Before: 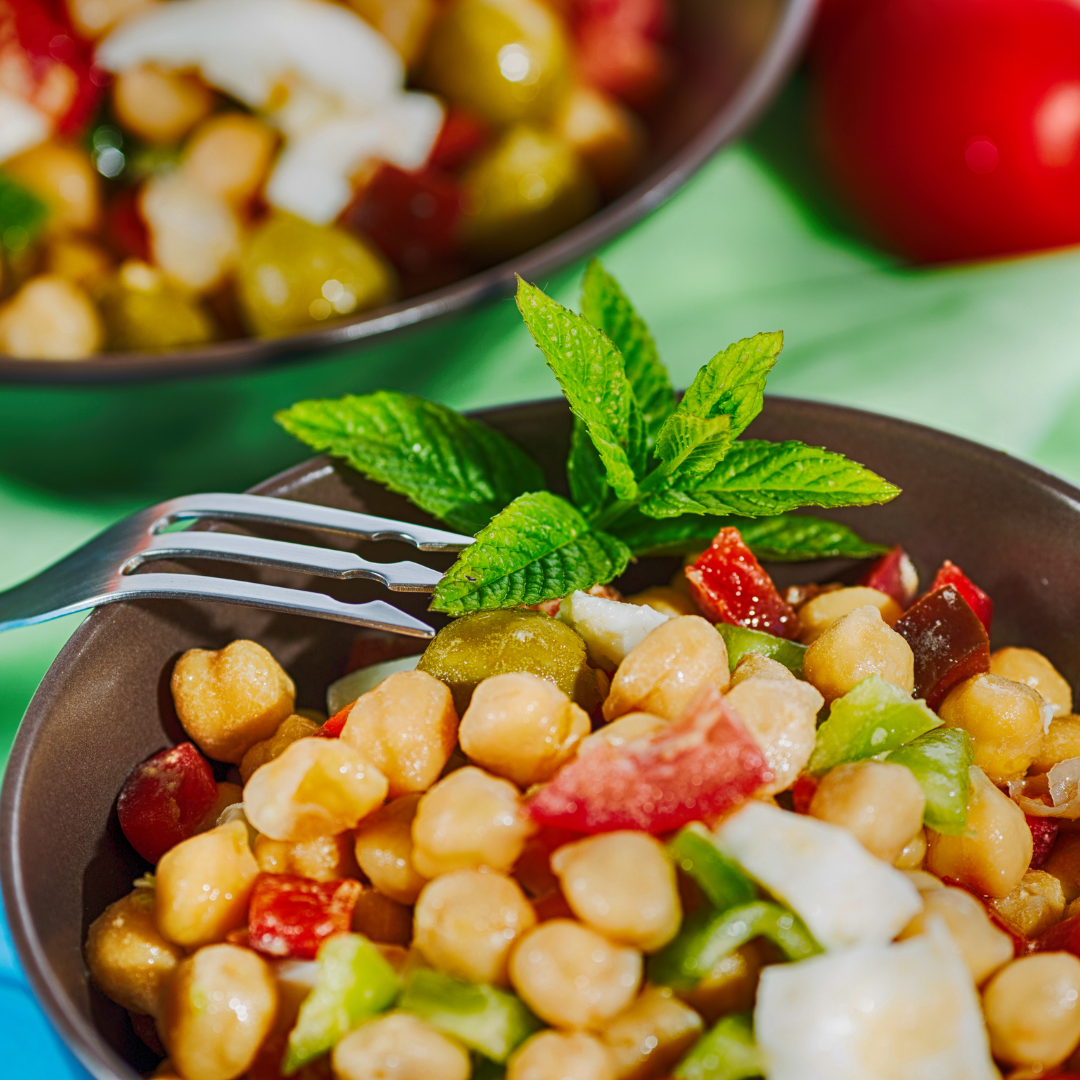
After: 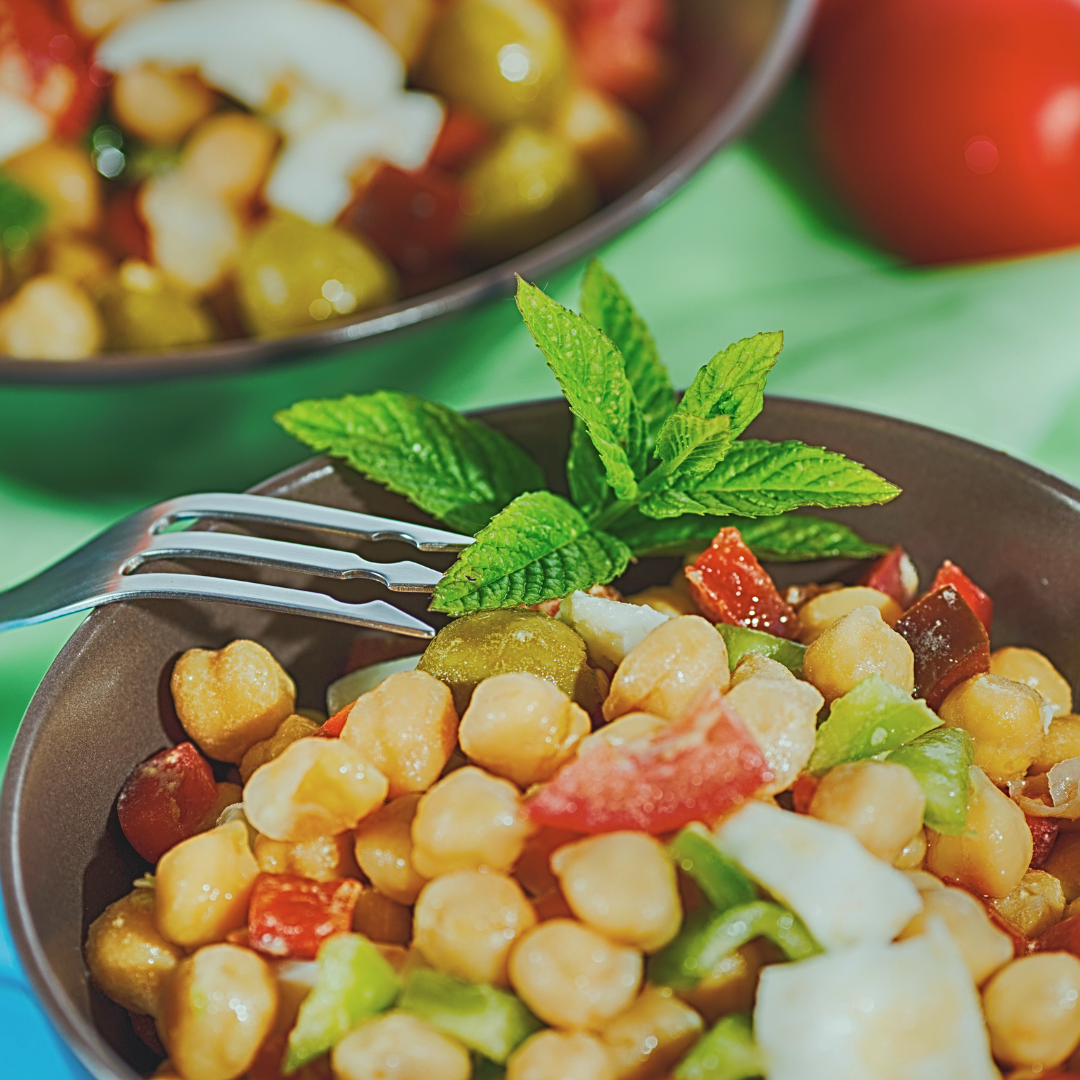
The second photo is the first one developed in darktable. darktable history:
contrast brightness saturation: contrast -0.161, brightness 0.053, saturation -0.127
color correction: highlights a* -6.82, highlights b* 0.446
sharpen: radius 3.101
